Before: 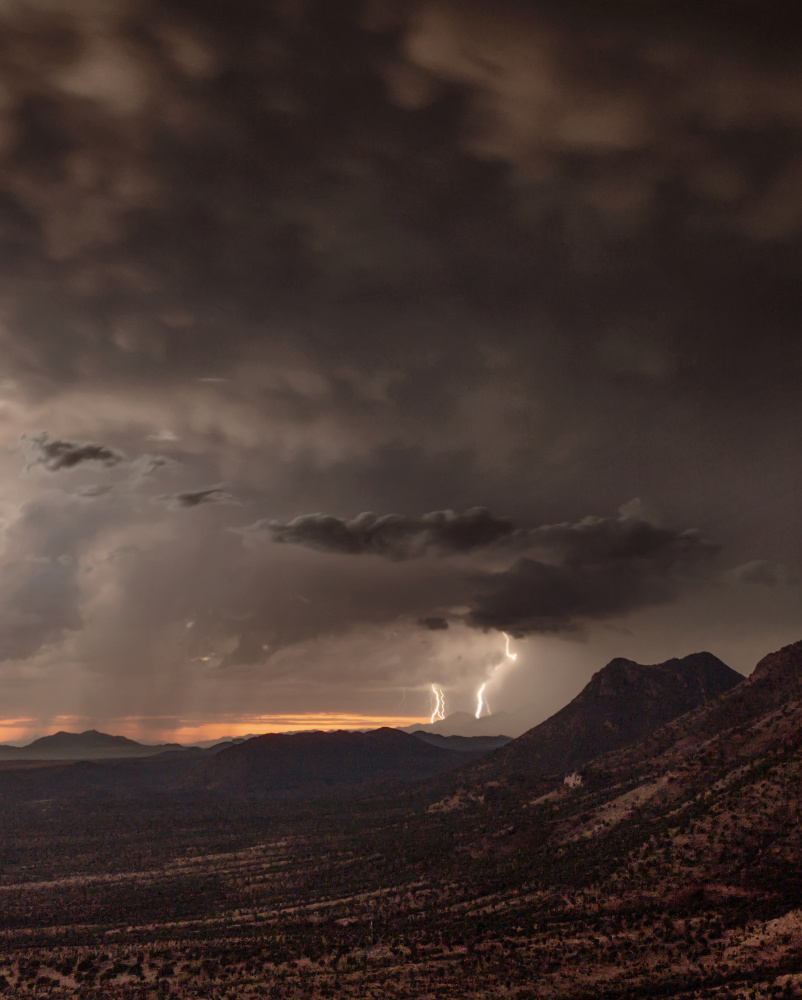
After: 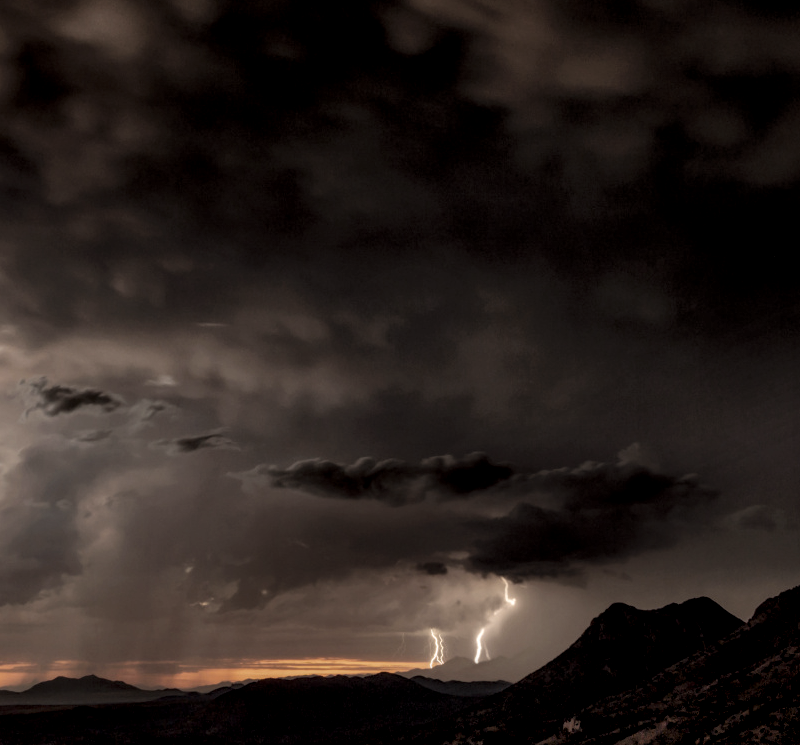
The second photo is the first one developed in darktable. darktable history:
crop: left 0.249%, top 5.553%, bottom 19.862%
levels: levels [0.052, 0.496, 0.908]
exposure: black level correction 0, exposure -0.845 EV, compensate highlight preservation false
local contrast: detail 150%
